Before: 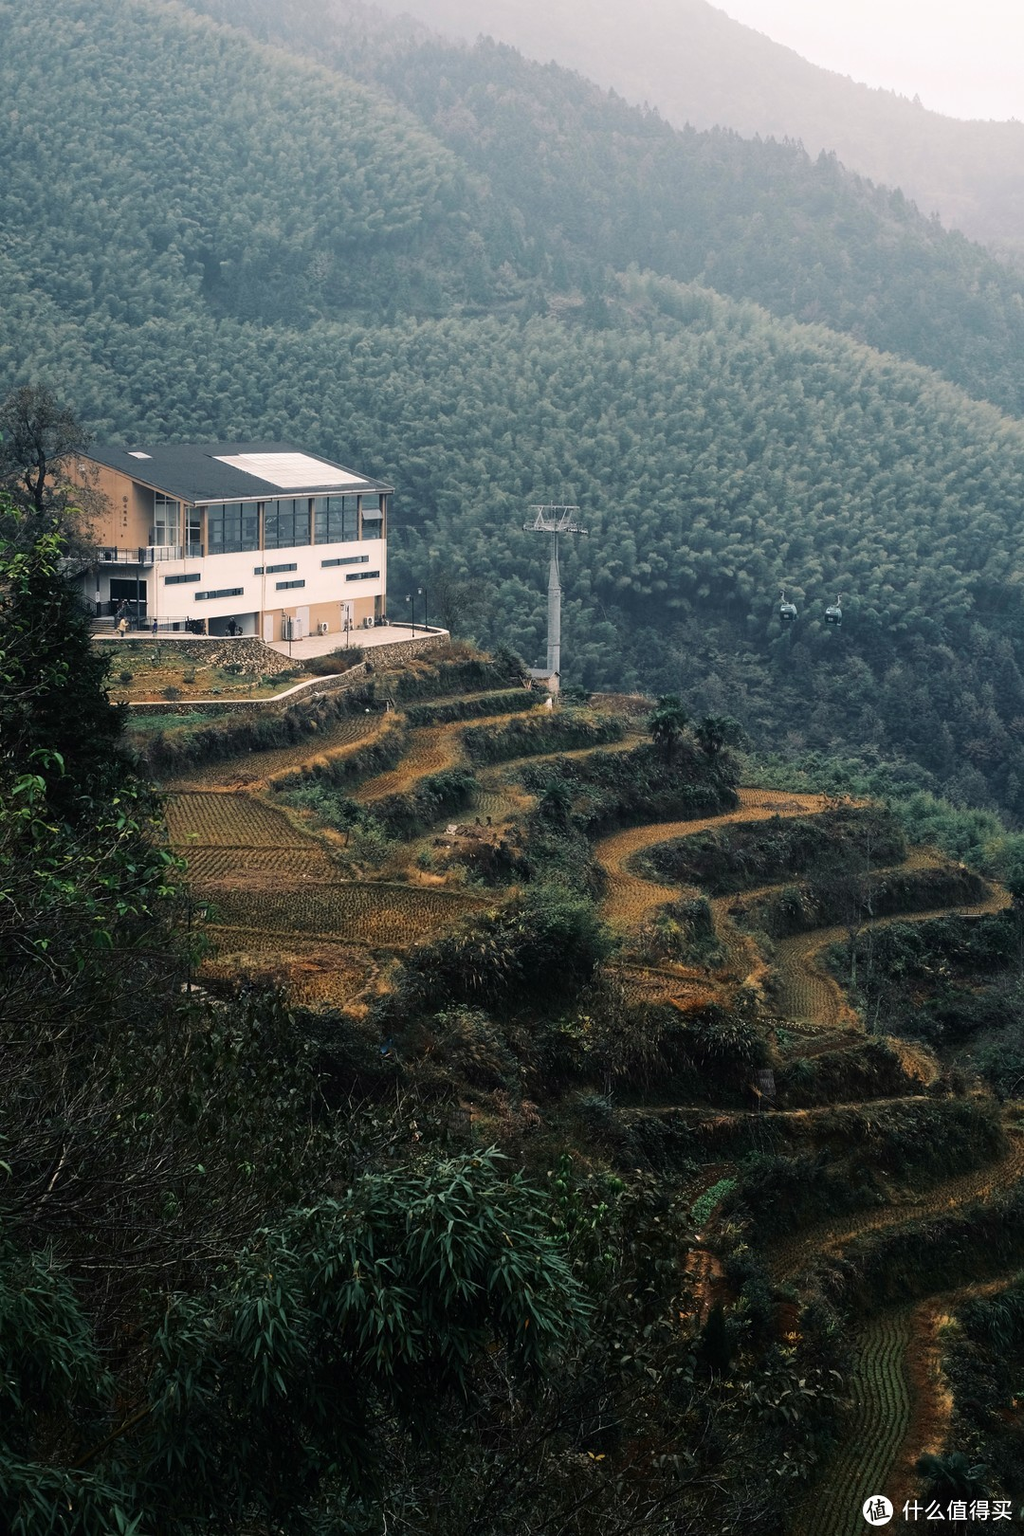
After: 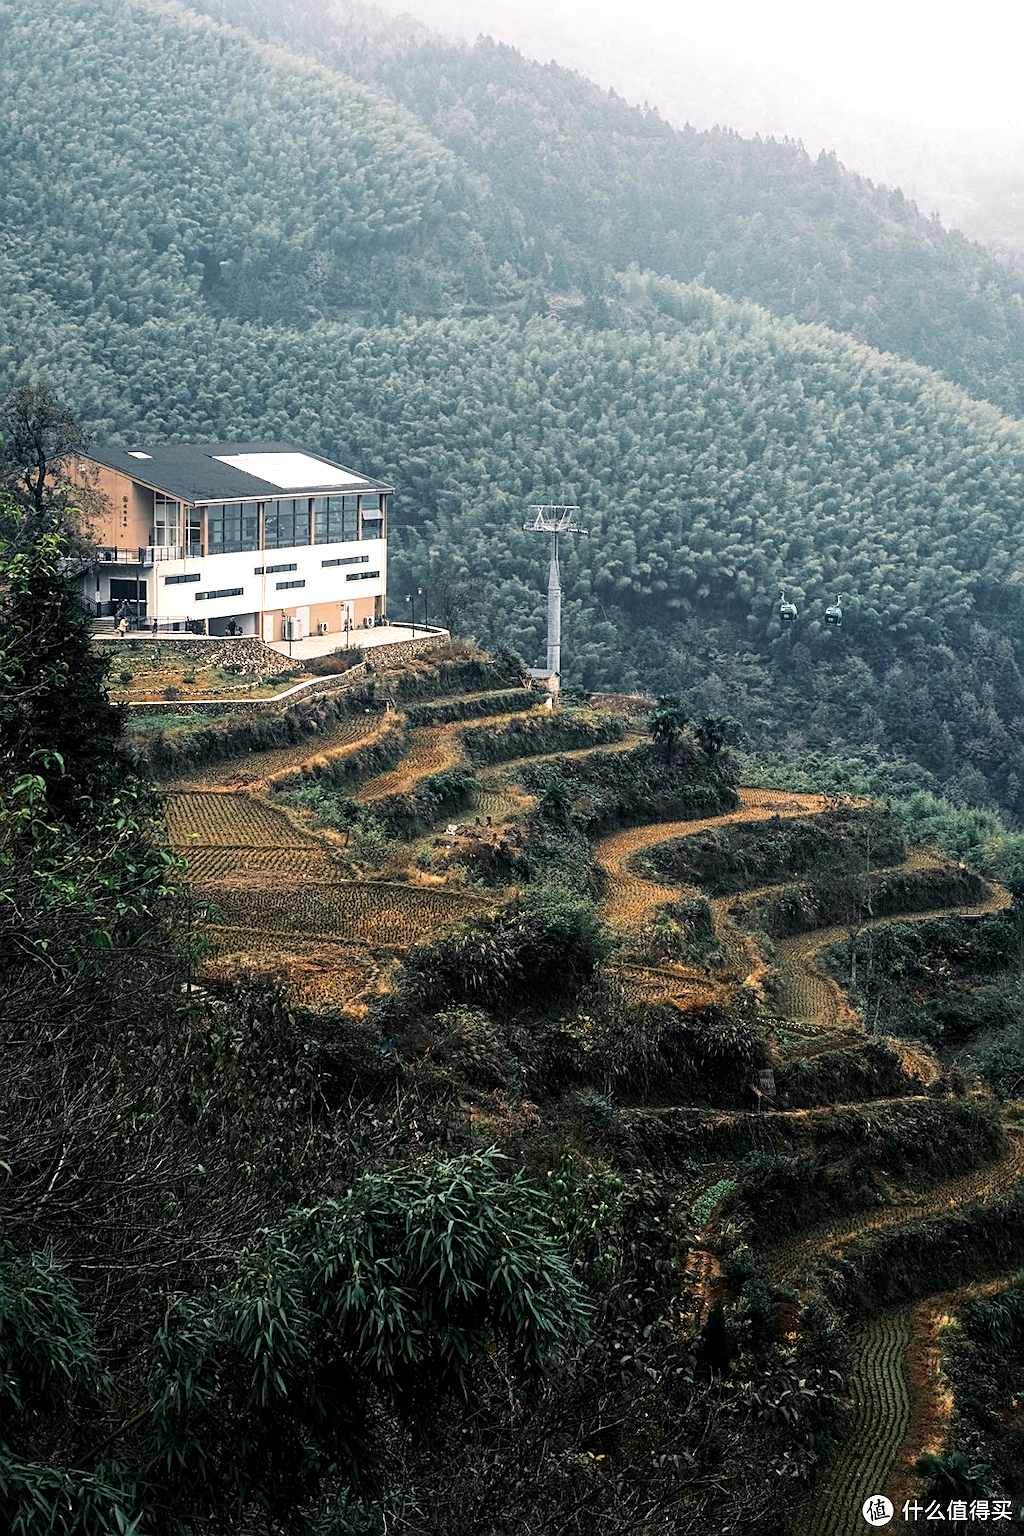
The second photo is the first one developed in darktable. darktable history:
sharpen: amount 0.542
local contrast: detail 130%
exposure: black level correction 0.001, exposure 0.5 EV, compensate highlight preservation false
